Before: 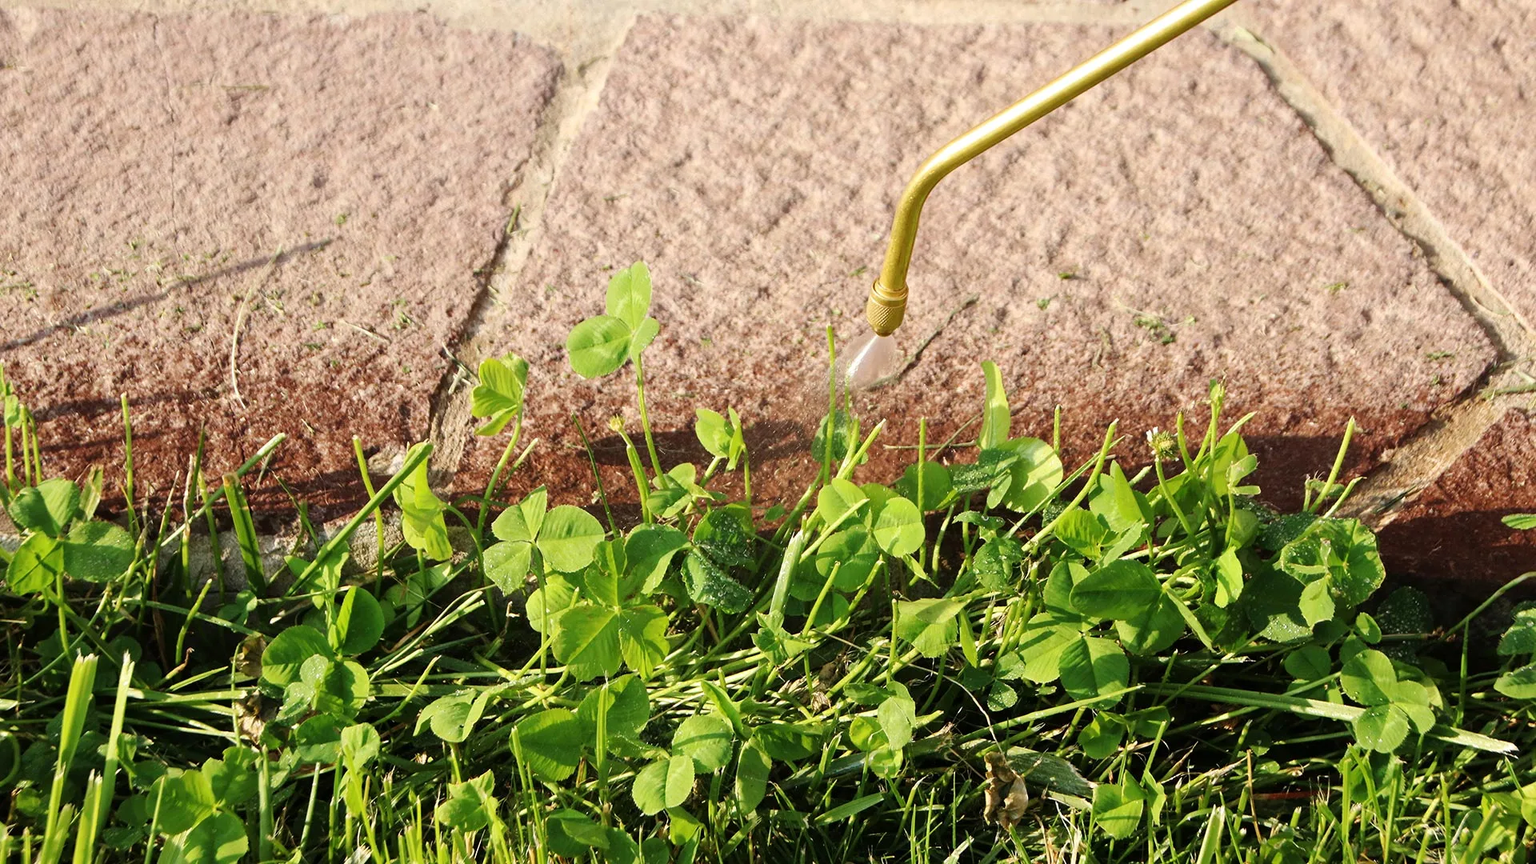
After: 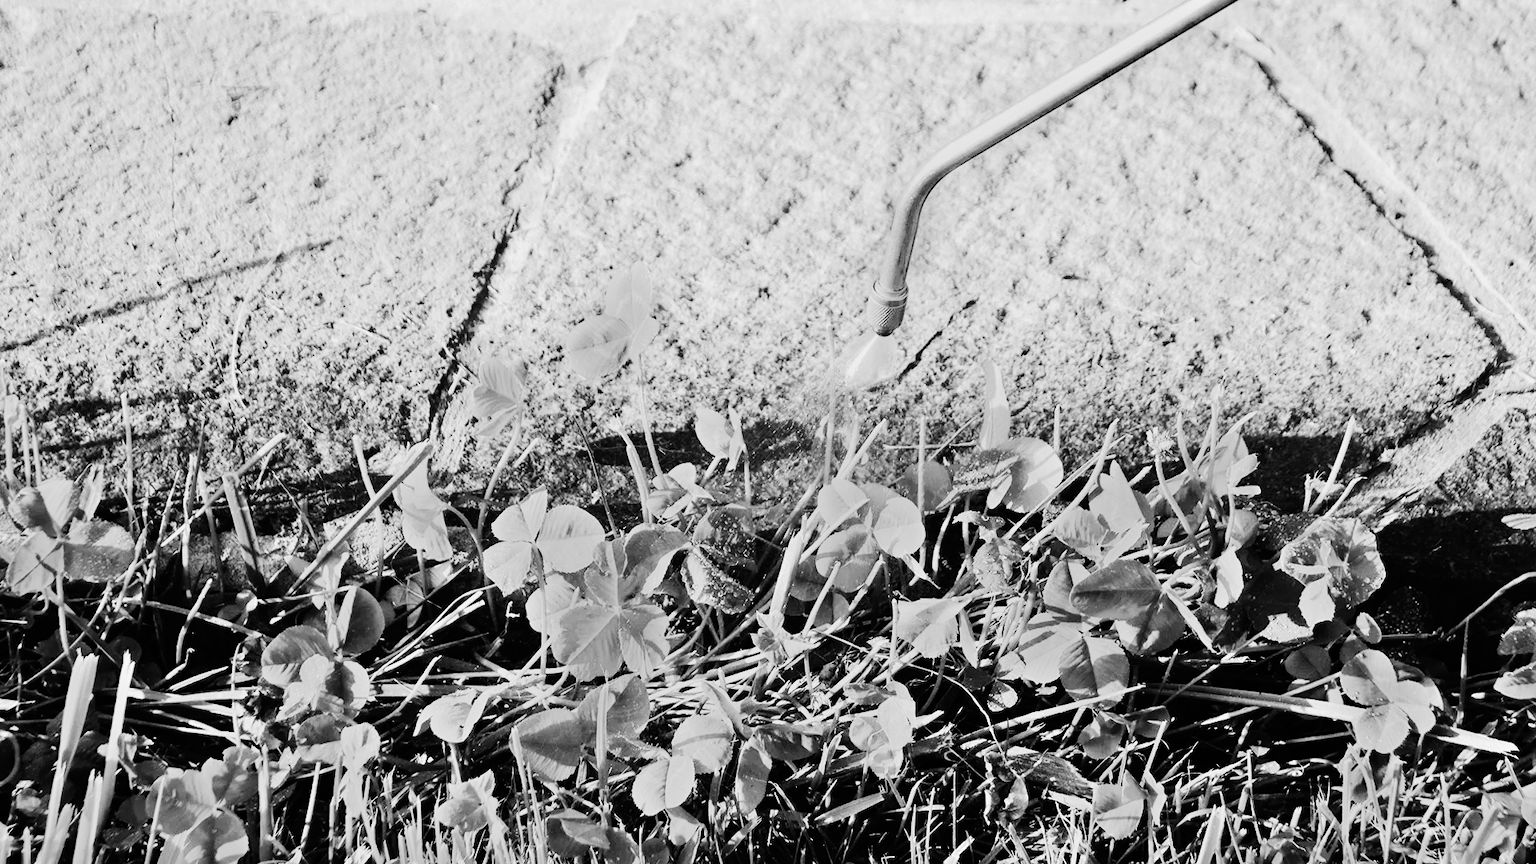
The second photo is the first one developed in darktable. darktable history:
exposure: compensate highlight preservation false
shadows and highlights: shadows 5, soften with gaussian
monochrome: on, module defaults
color correction: highlights a* 10.44, highlights b* 30.04, shadows a* 2.73, shadows b* 17.51, saturation 1.72
tone curve: curves: ch0 [(0, 0) (0.16, 0.055) (0.506, 0.762) (1, 1.024)], color space Lab, linked channels, preserve colors none
